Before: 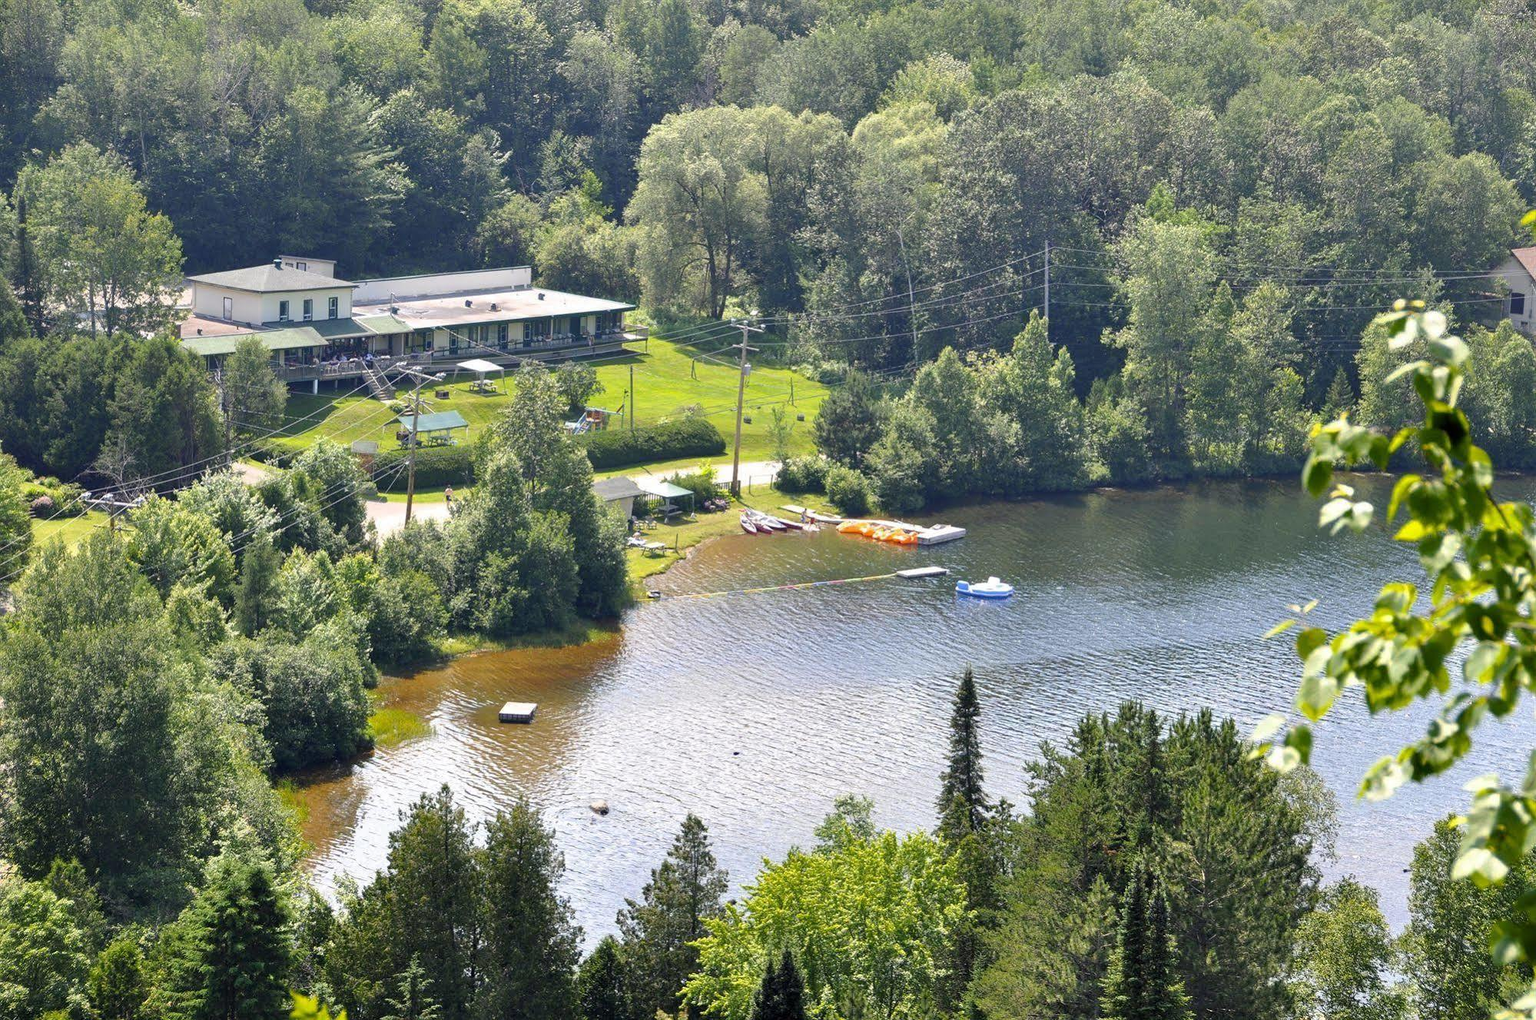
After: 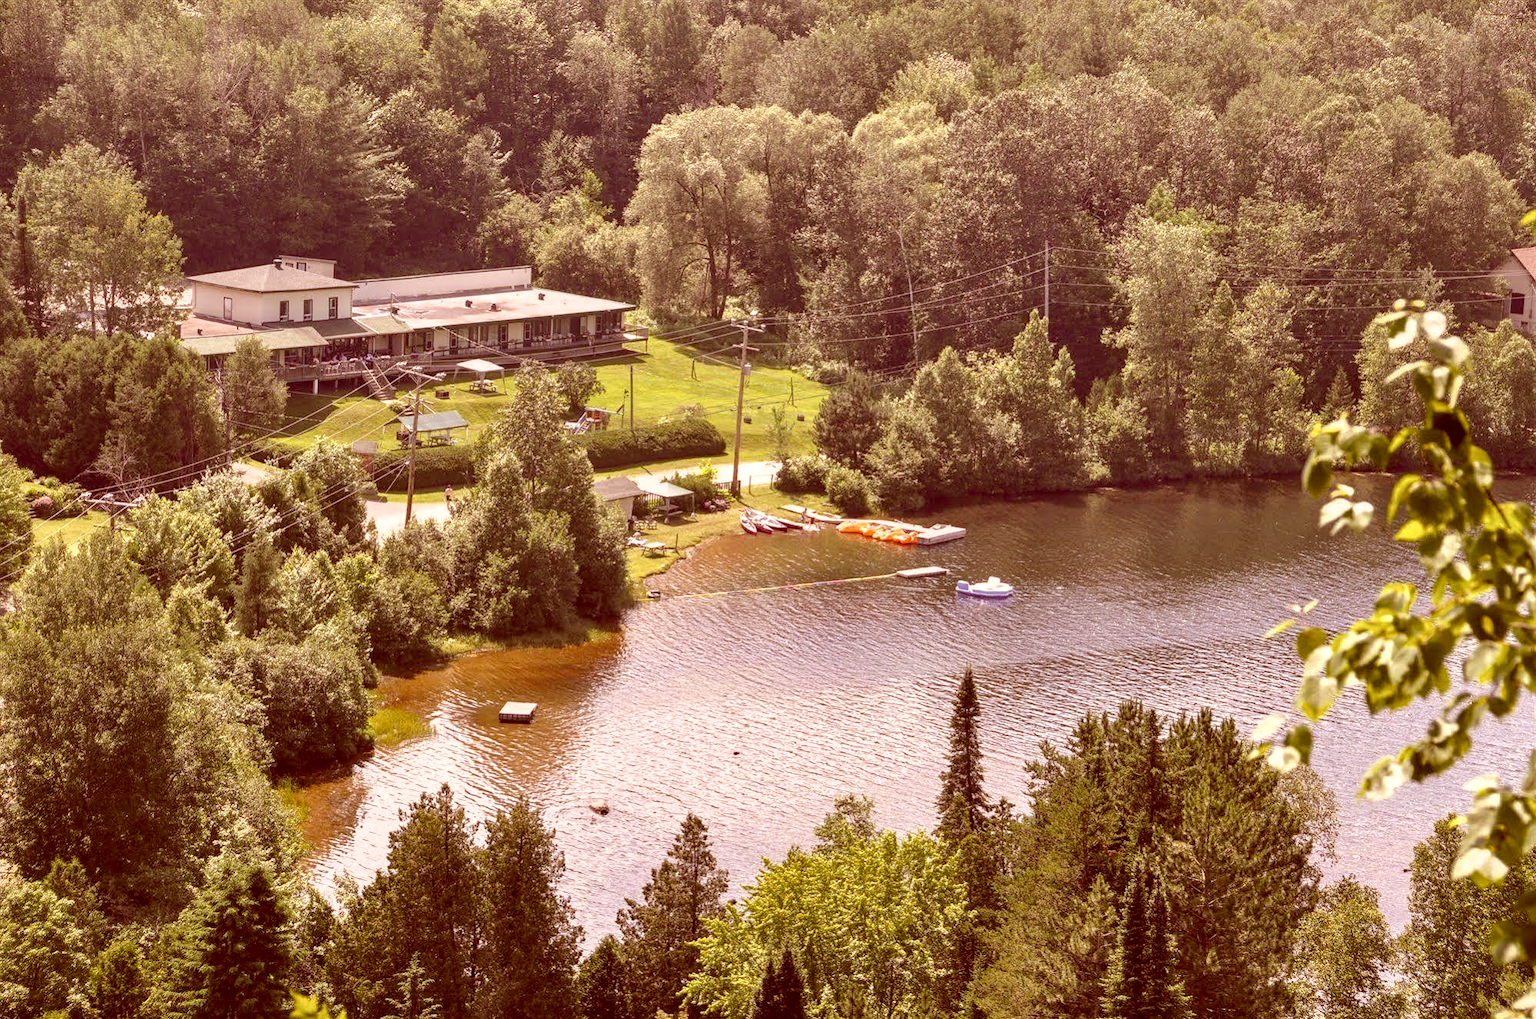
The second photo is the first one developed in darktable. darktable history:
color correction: highlights a* 9.25, highlights b* 9.04, shadows a* 39.26, shadows b* 39.82, saturation 0.813
levels: gray 59.33%
local contrast: on, module defaults
